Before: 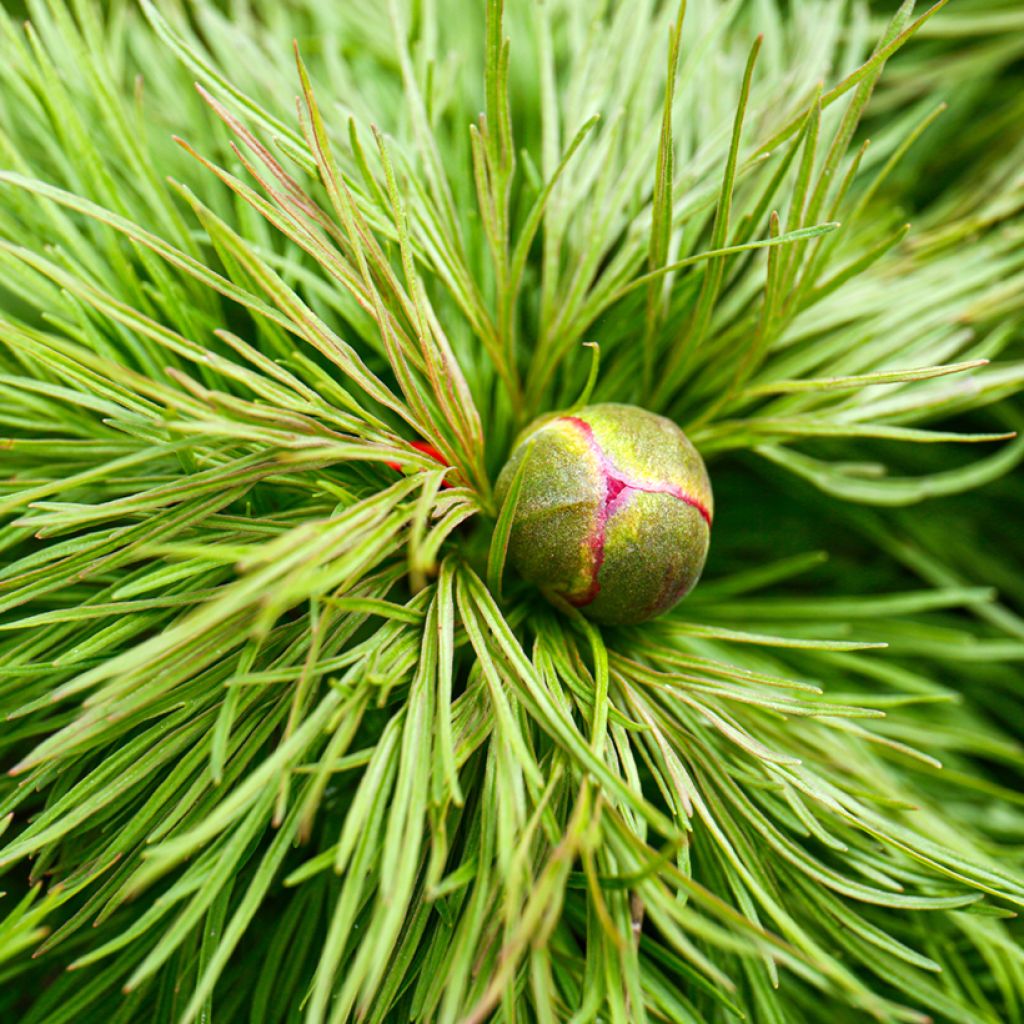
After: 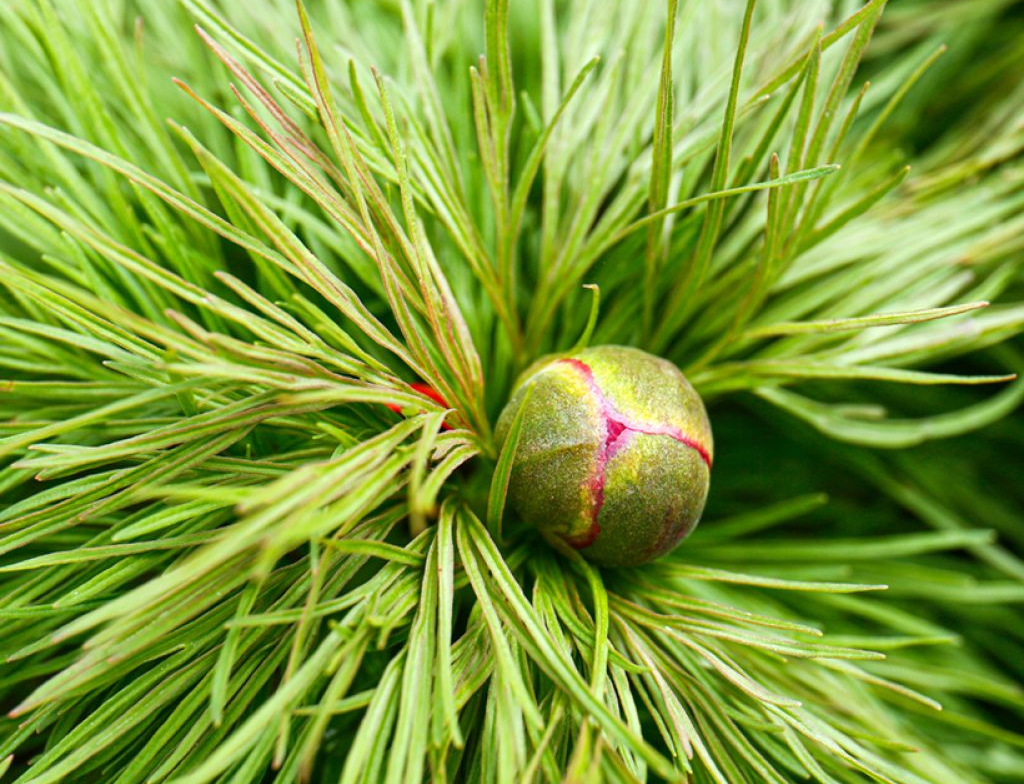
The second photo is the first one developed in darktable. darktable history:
crop: top 5.714%, bottom 17.677%
